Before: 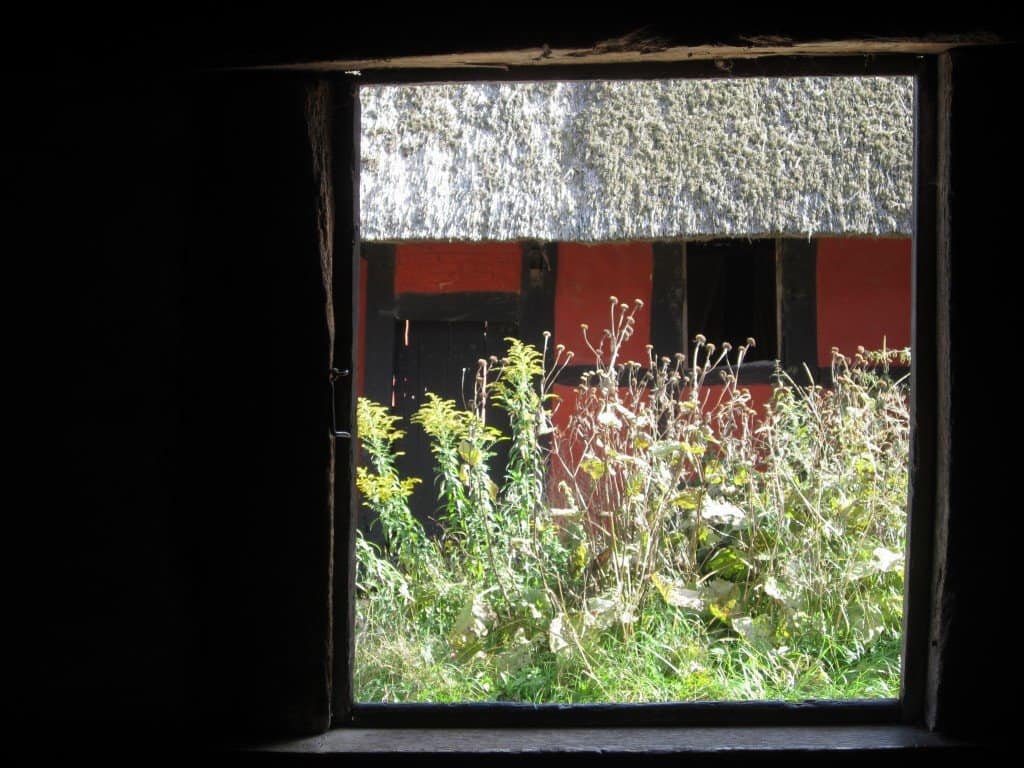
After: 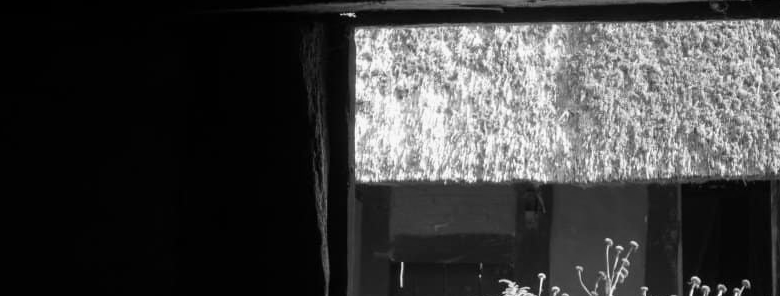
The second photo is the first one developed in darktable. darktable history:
contrast brightness saturation: contrast 0.037, saturation 0.162
crop: left 0.544%, top 7.646%, right 23.2%, bottom 53.778%
color calibration: output gray [0.267, 0.423, 0.261, 0], x 0.37, y 0.382, temperature 4318.14 K
